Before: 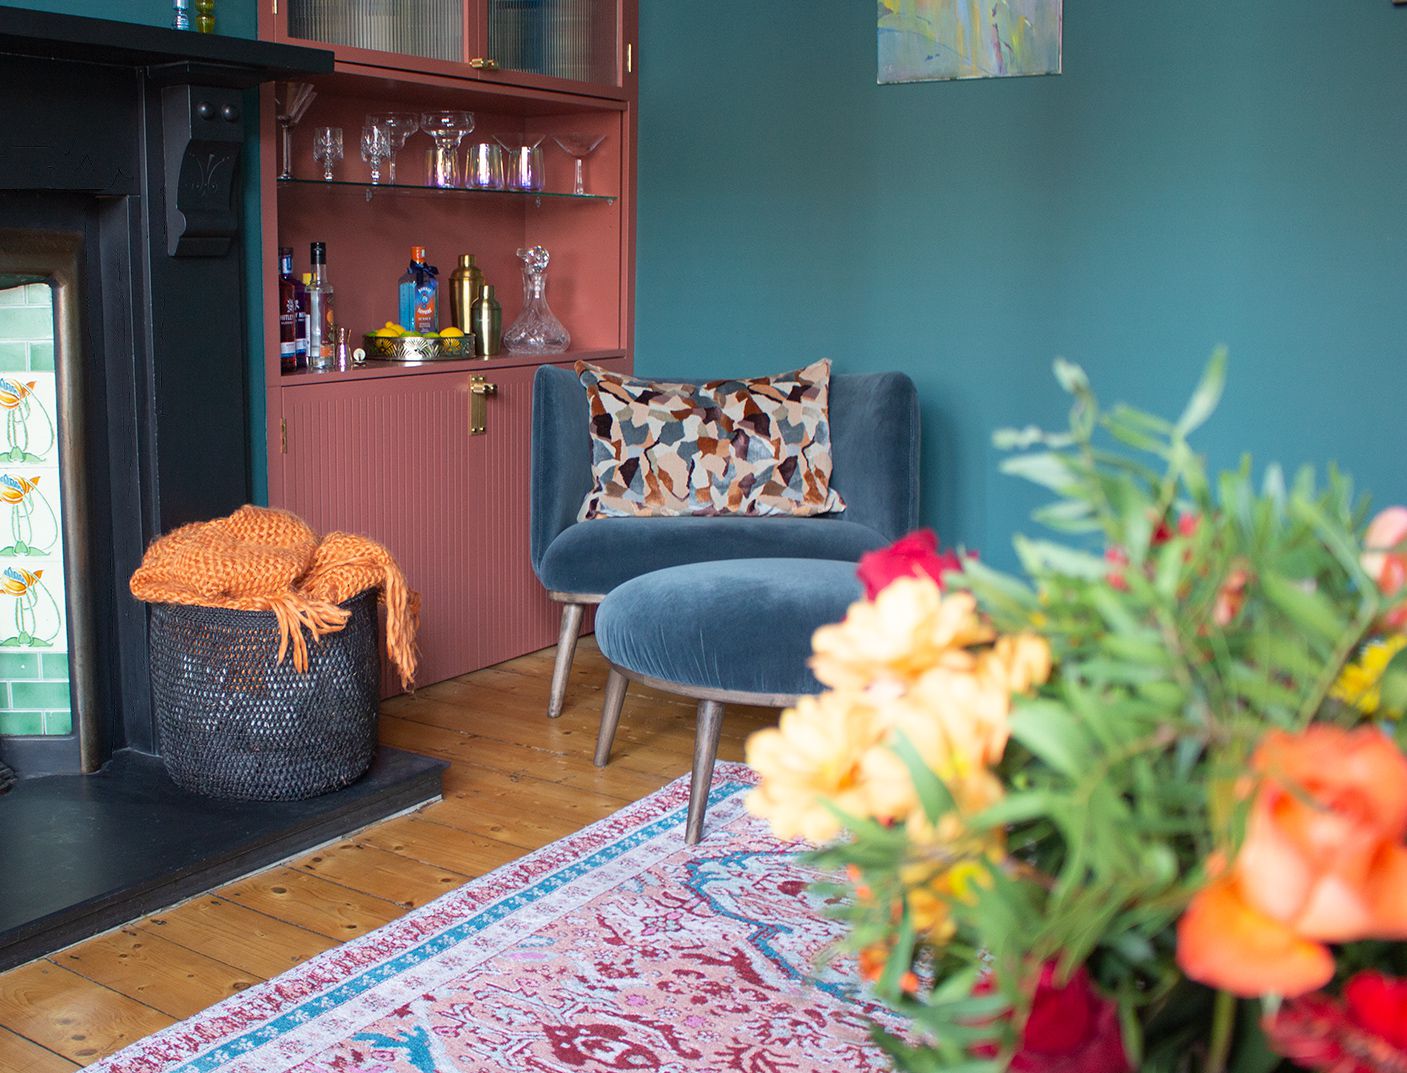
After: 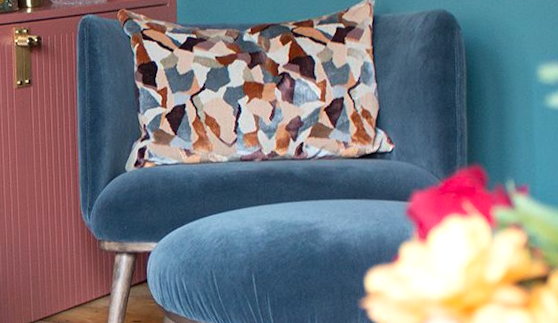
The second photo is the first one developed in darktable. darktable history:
levels: levels [0, 0.476, 0.951]
rotate and perspective: rotation -2°, crop left 0.022, crop right 0.978, crop top 0.049, crop bottom 0.951
crop: left 31.751%, top 32.172%, right 27.8%, bottom 35.83%
